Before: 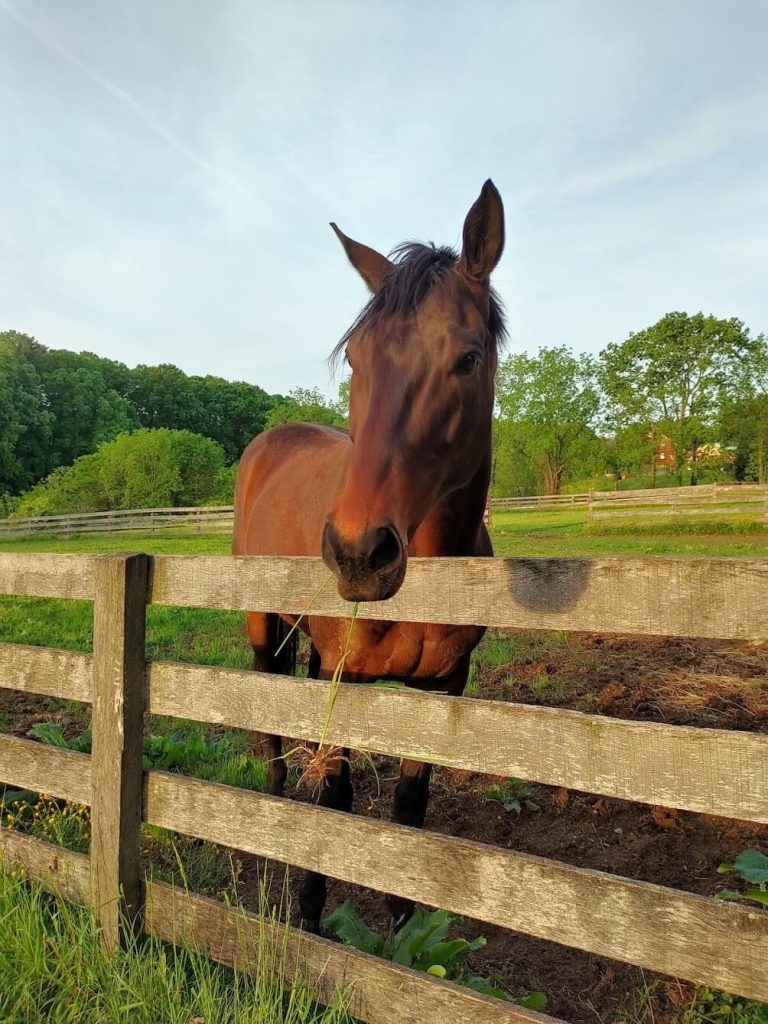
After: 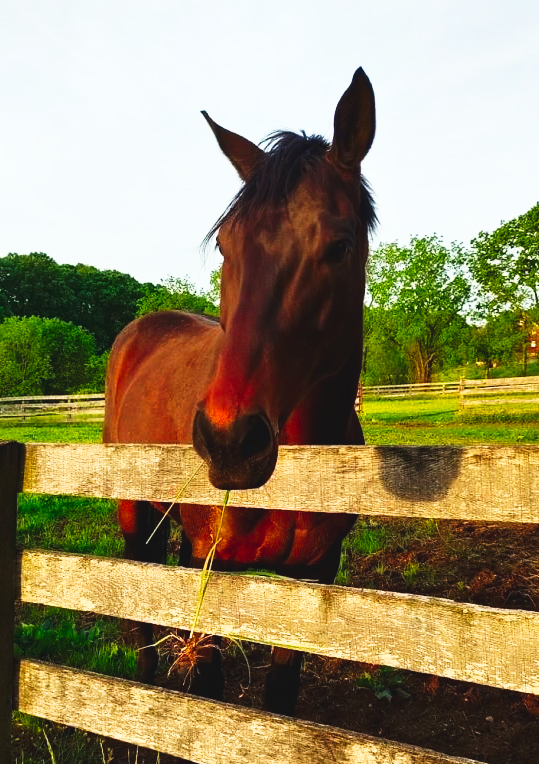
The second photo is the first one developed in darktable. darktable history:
crop and rotate: left 16.883%, top 10.97%, right 12.84%, bottom 14.411%
tone curve: curves: ch0 [(0, 0.058) (0.198, 0.188) (0.512, 0.582) (0.625, 0.754) (0.81, 0.934) (1, 1)], preserve colors none
contrast brightness saturation: contrast 0.214, brightness -0.109, saturation 0.214
